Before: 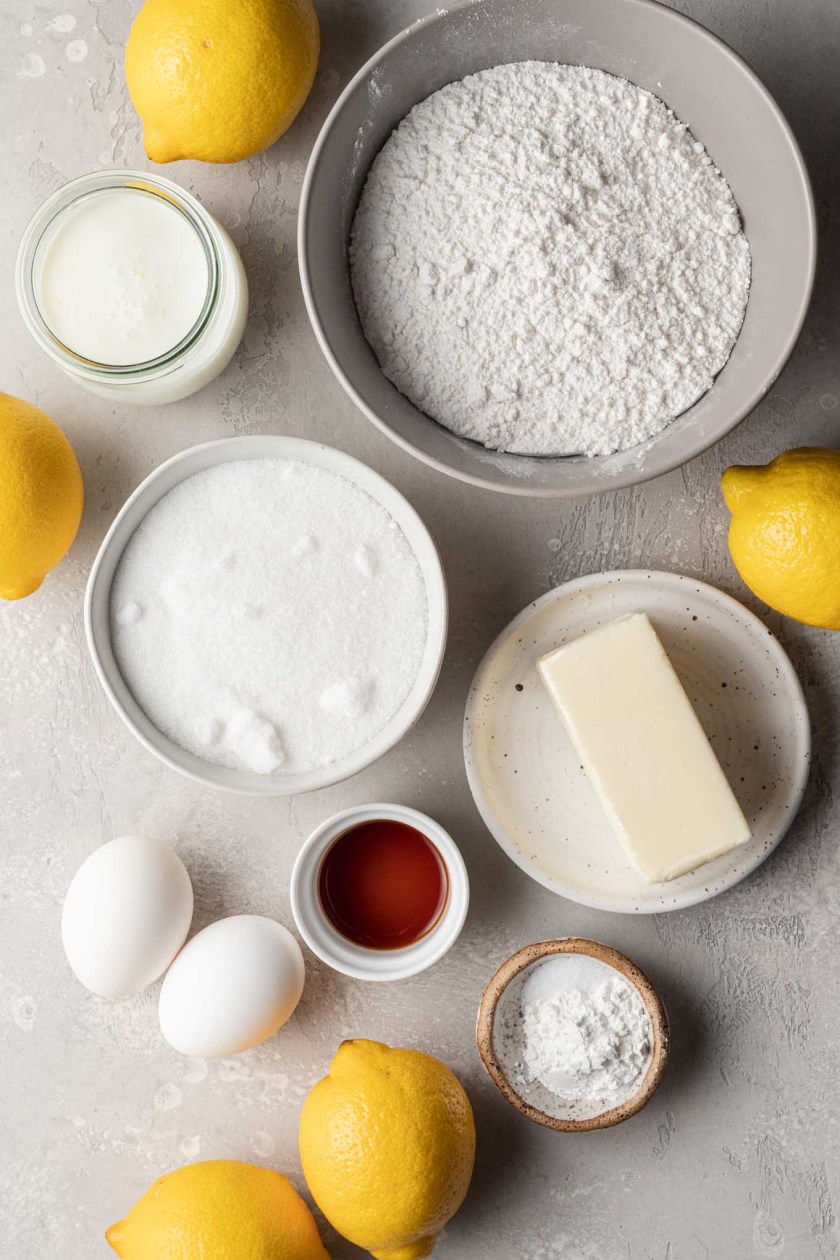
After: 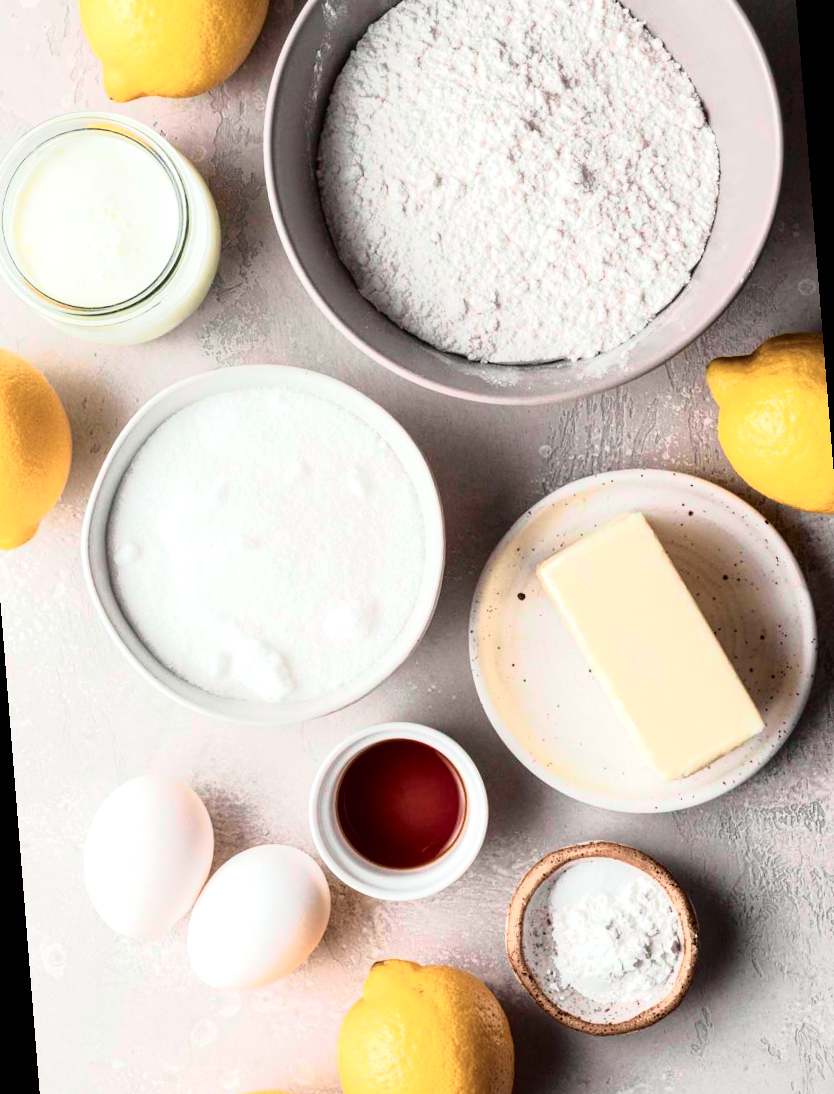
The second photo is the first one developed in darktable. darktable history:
rotate and perspective: rotation -4.57°, crop left 0.054, crop right 0.944, crop top 0.087, crop bottom 0.914
tone equalizer: -8 EV -0.417 EV, -7 EV -0.389 EV, -6 EV -0.333 EV, -5 EV -0.222 EV, -3 EV 0.222 EV, -2 EV 0.333 EV, -1 EV 0.389 EV, +0 EV 0.417 EV, edges refinement/feathering 500, mask exposure compensation -1.57 EV, preserve details no
tone curve: curves: ch0 [(0, 0) (0.105, 0.068) (0.195, 0.162) (0.283, 0.283) (0.384, 0.404) (0.485, 0.531) (0.638, 0.681) (0.795, 0.879) (1, 0.977)]; ch1 [(0, 0) (0.161, 0.092) (0.35, 0.33) (0.379, 0.401) (0.456, 0.469) (0.504, 0.501) (0.512, 0.523) (0.58, 0.597) (0.635, 0.646) (1, 1)]; ch2 [(0, 0) (0.371, 0.362) (0.437, 0.437) (0.5, 0.5) (0.53, 0.523) (0.56, 0.58) (0.622, 0.606) (1, 1)], color space Lab, independent channels, preserve colors none
